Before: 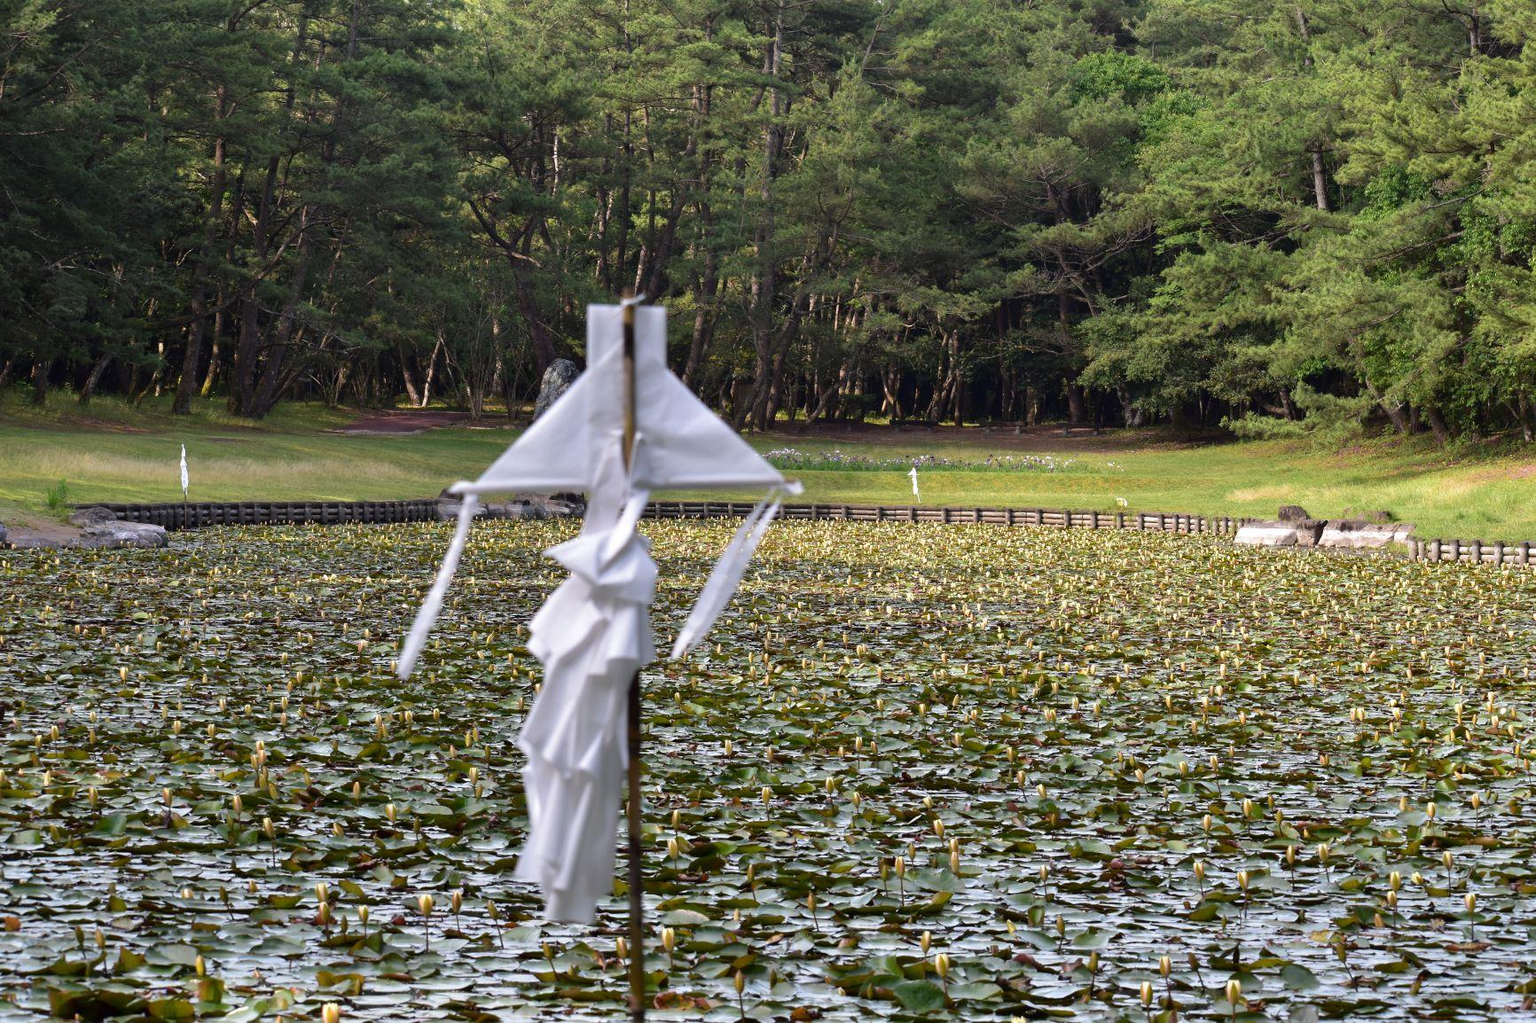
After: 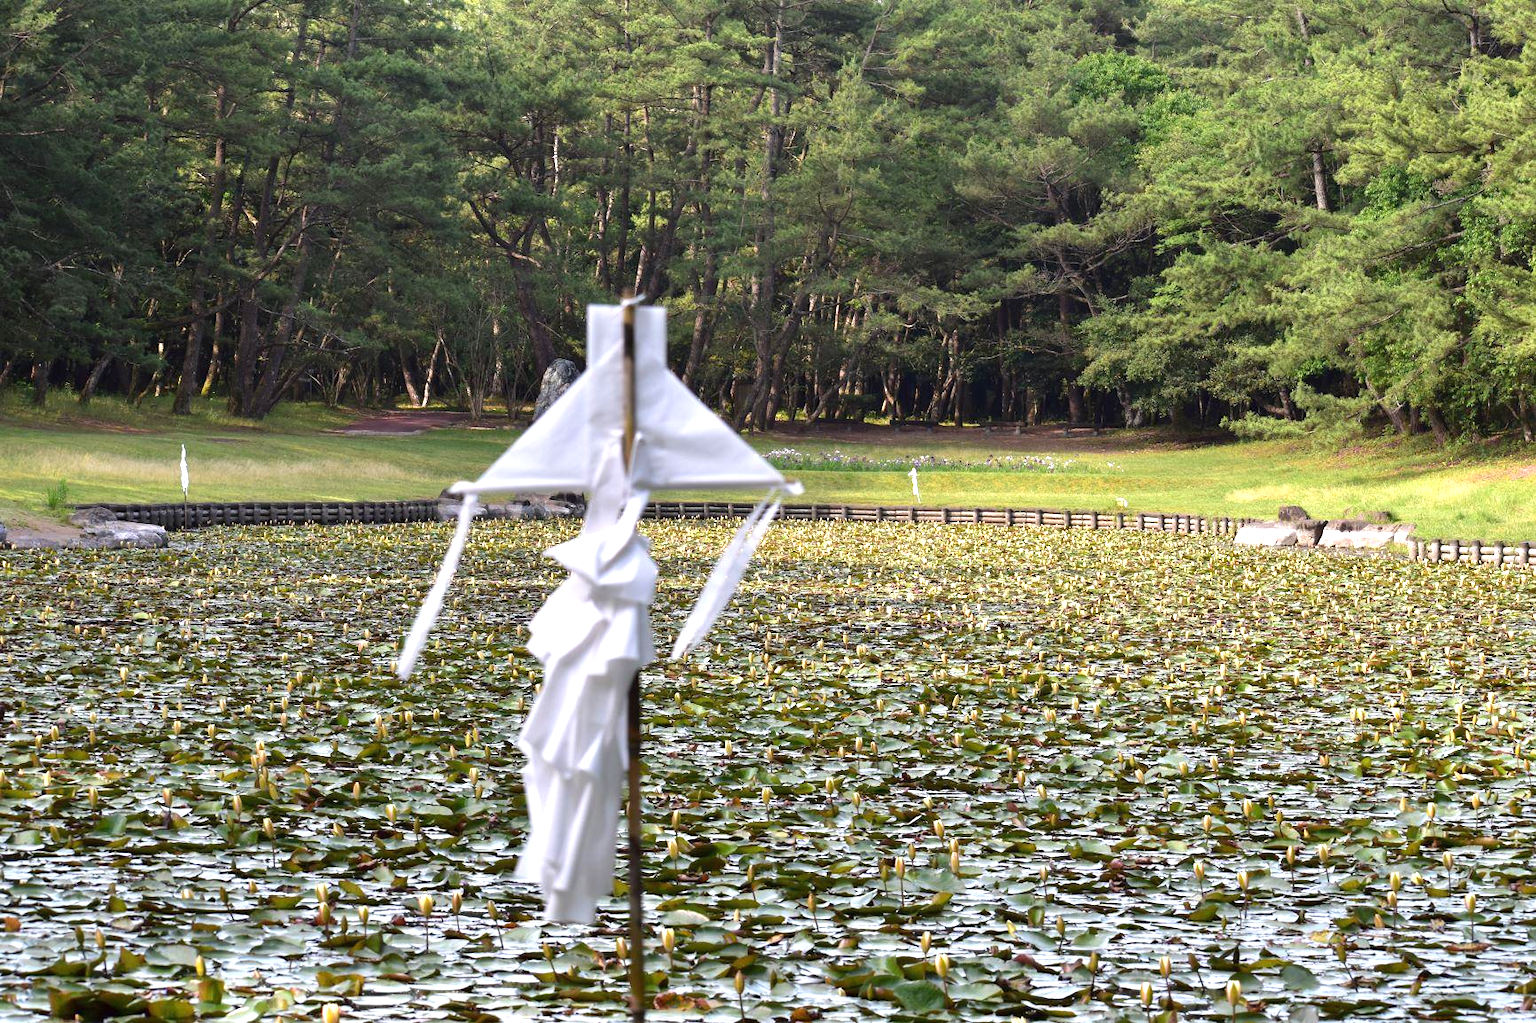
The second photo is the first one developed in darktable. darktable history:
exposure: black level correction 0, exposure 0.694 EV, compensate exposure bias true, compensate highlight preservation false
